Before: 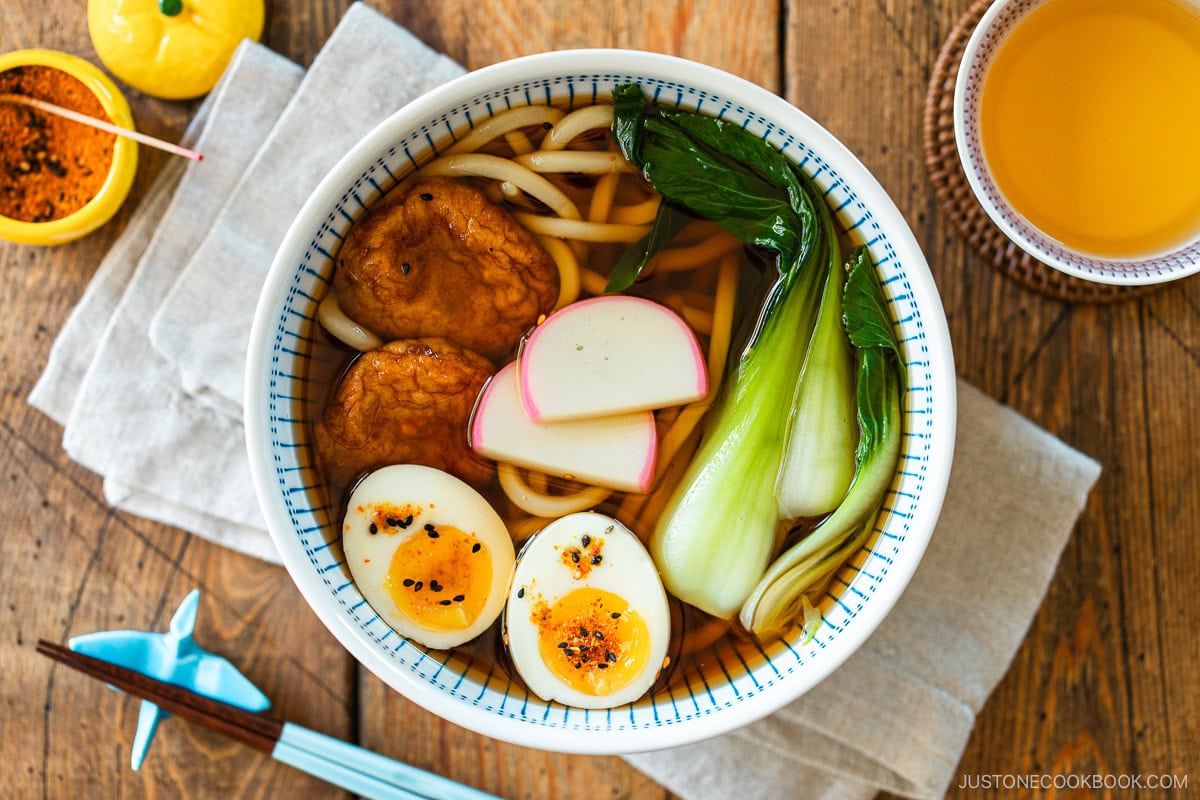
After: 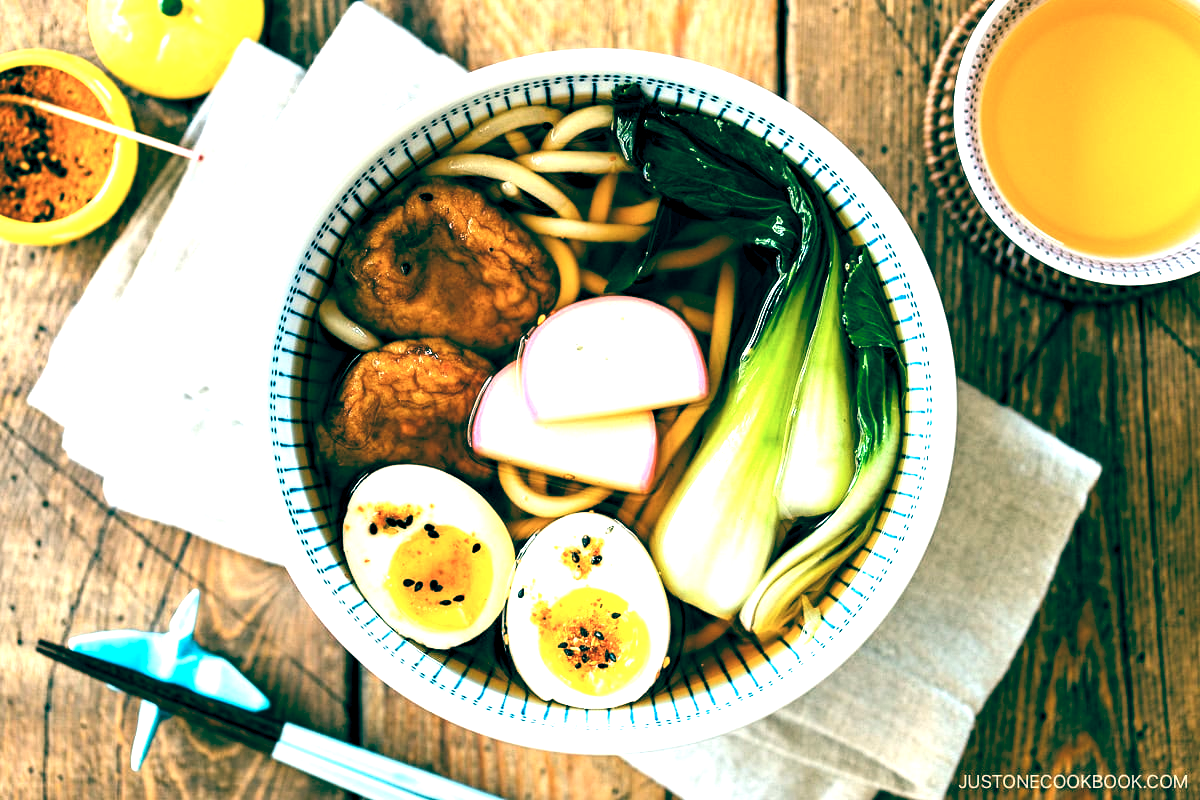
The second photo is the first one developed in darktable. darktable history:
color balance rgb: highlights gain › chroma 0.148%, highlights gain › hue 330.67°, global offset › luminance -0.541%, global offset › chroma 0.904%, global offset › hue 174.43°, perceptual saturation grading › global saturation 0.59%, perceptual saturation grading › mid-tones 11.628%, global vibrance 5.648%, contrast 3.362%
exposure: black level correction 0, exposure 0.199 EV, compensate exposure bias true, compensate highlight preservation false
contrast brightness saturation: saturation -0.06
tone equalizer: -8 EV -1.09 EV, -7 EV -1.02 EV, -6 EV -0.883 EV, -5 EV -0.616 EV, -3 EV 0.572 EV, -2 EV 0.849 EV, -1 EV 1 EV, +0 EV 1.06 EV, edges refinement/feathering 500, mask exposure compensation -1.57 EV, preserve details no
